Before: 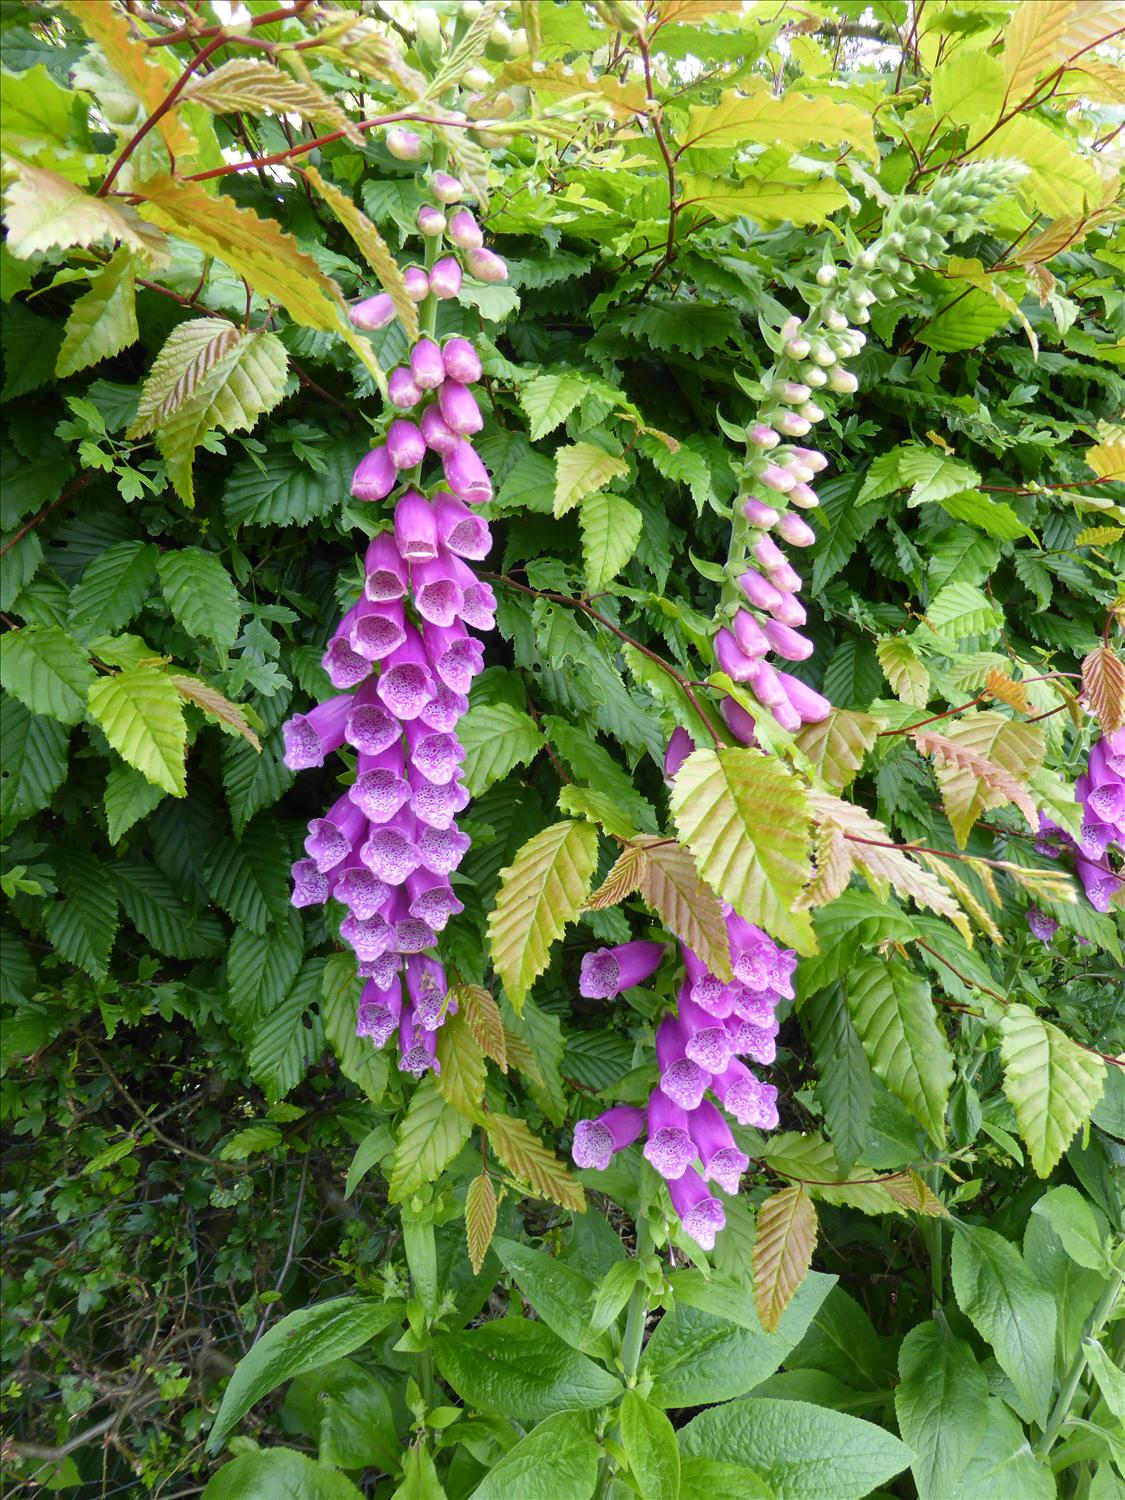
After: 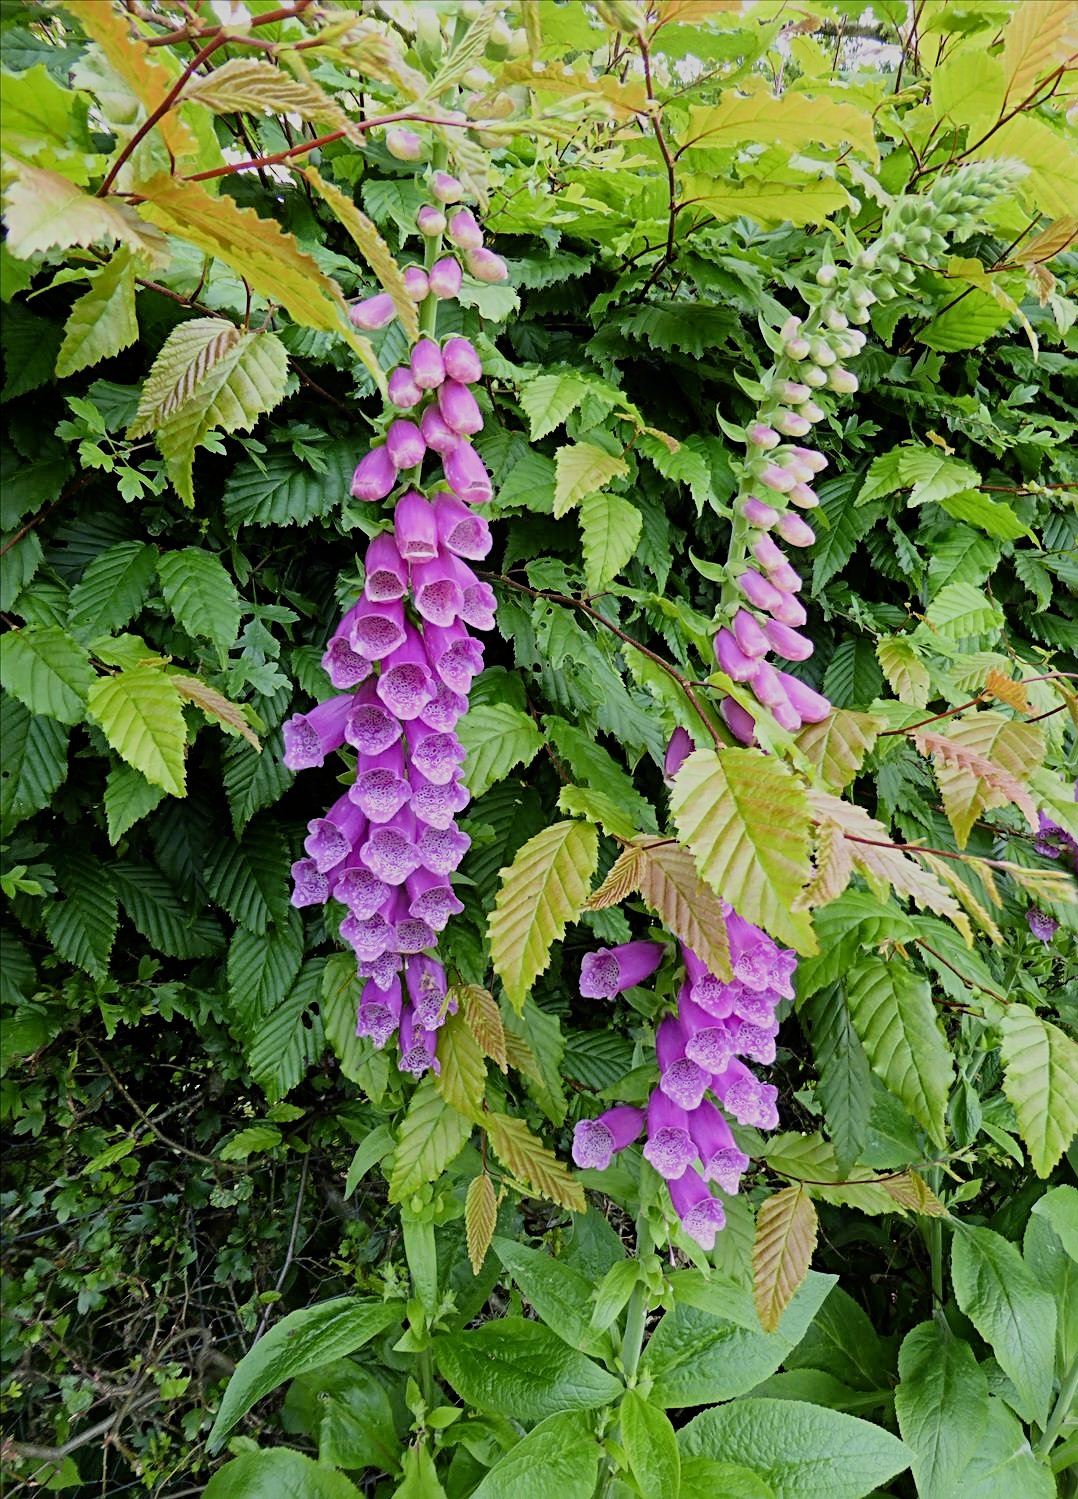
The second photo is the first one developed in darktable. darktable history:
crop: right 4.126%, bottom 0.031%
sharpen: radius 4
filmic rgb: black relative exposure -7.15 EV, white relative exposure 5.36 EV, hardness 3.02, color science v6 (2022)
